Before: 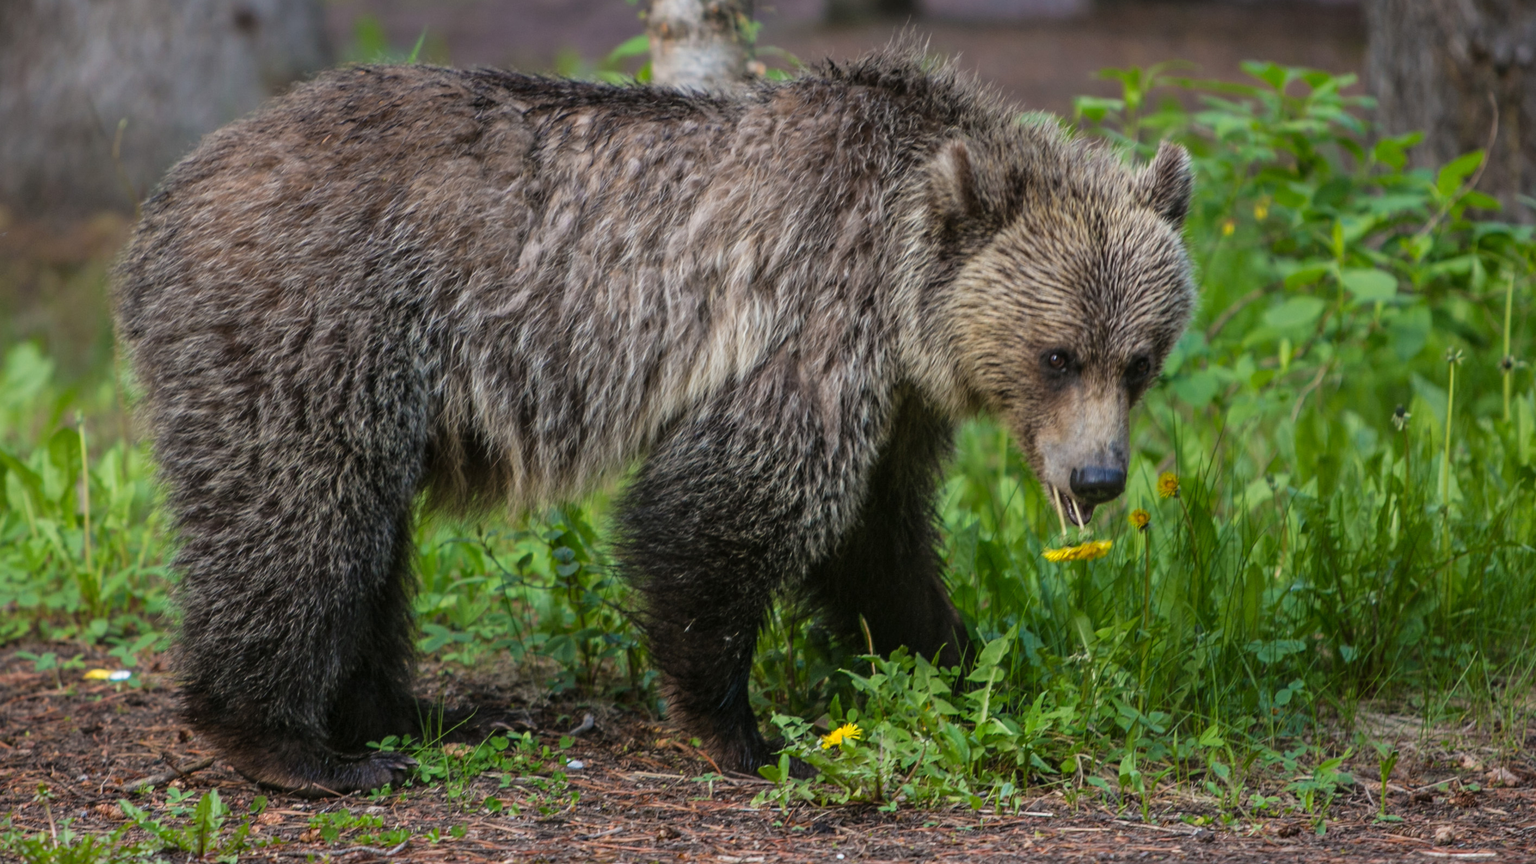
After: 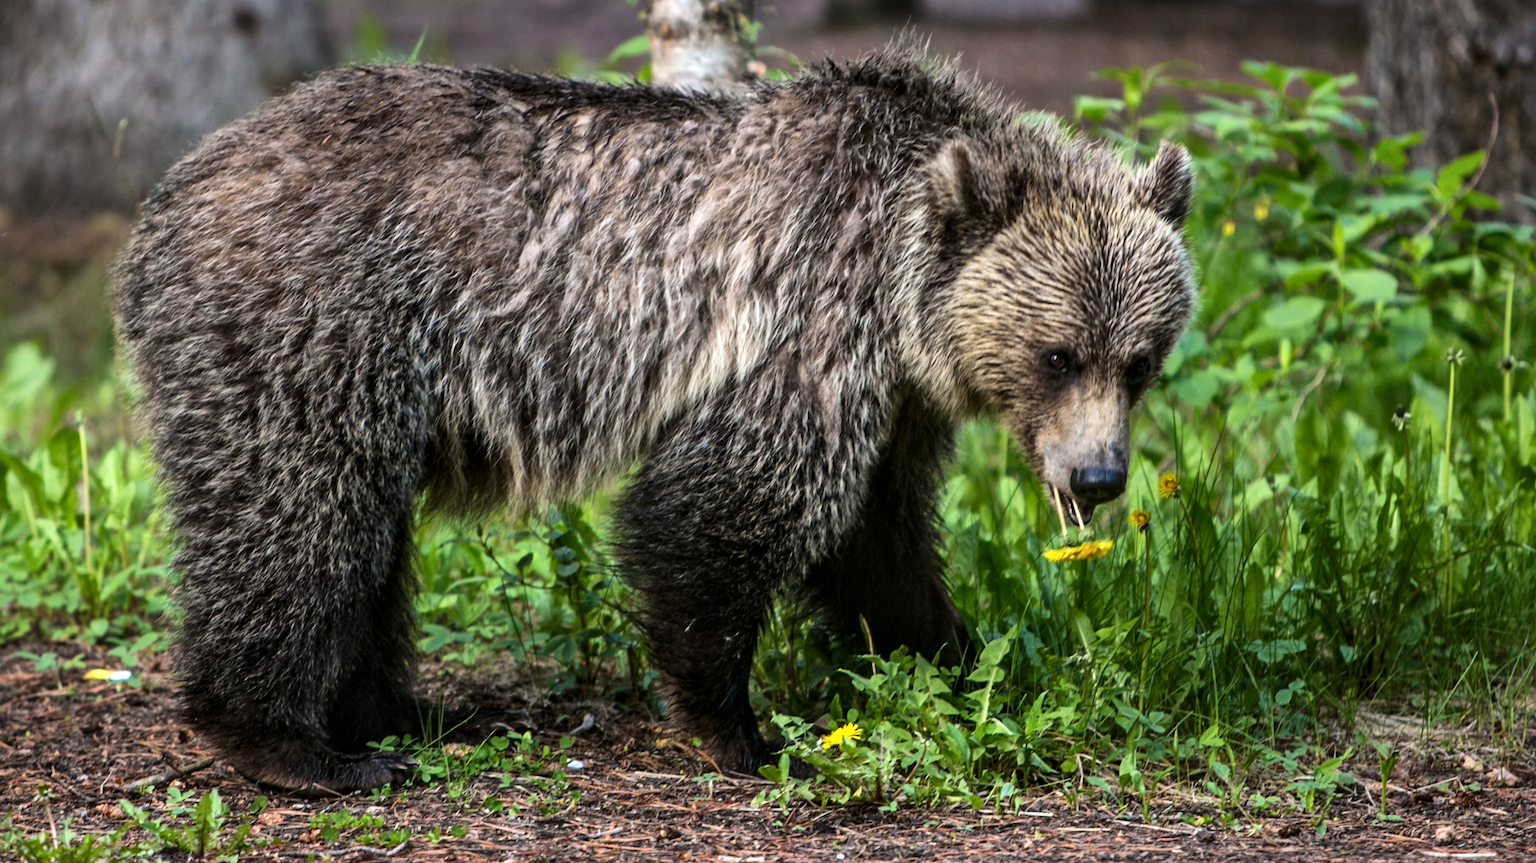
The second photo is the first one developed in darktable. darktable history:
tone equalizer: -8 EV -0.75 EV, -7 EV -0.7 EV, -6 EV -0.6 EV, -5 EV -0.4 EV, -3 EV 0.4 EV, -2 EV 0.6 EV, -1 EV 0.7 EV, +0 EV 0.75 EV, edges refinement/feathering 500, mask exposure compensation -1.57 EV, preserve details no
local contrast: mode bilateral grid, contrast 20, coarseness 50, detail 132%, midtone range 0.2
